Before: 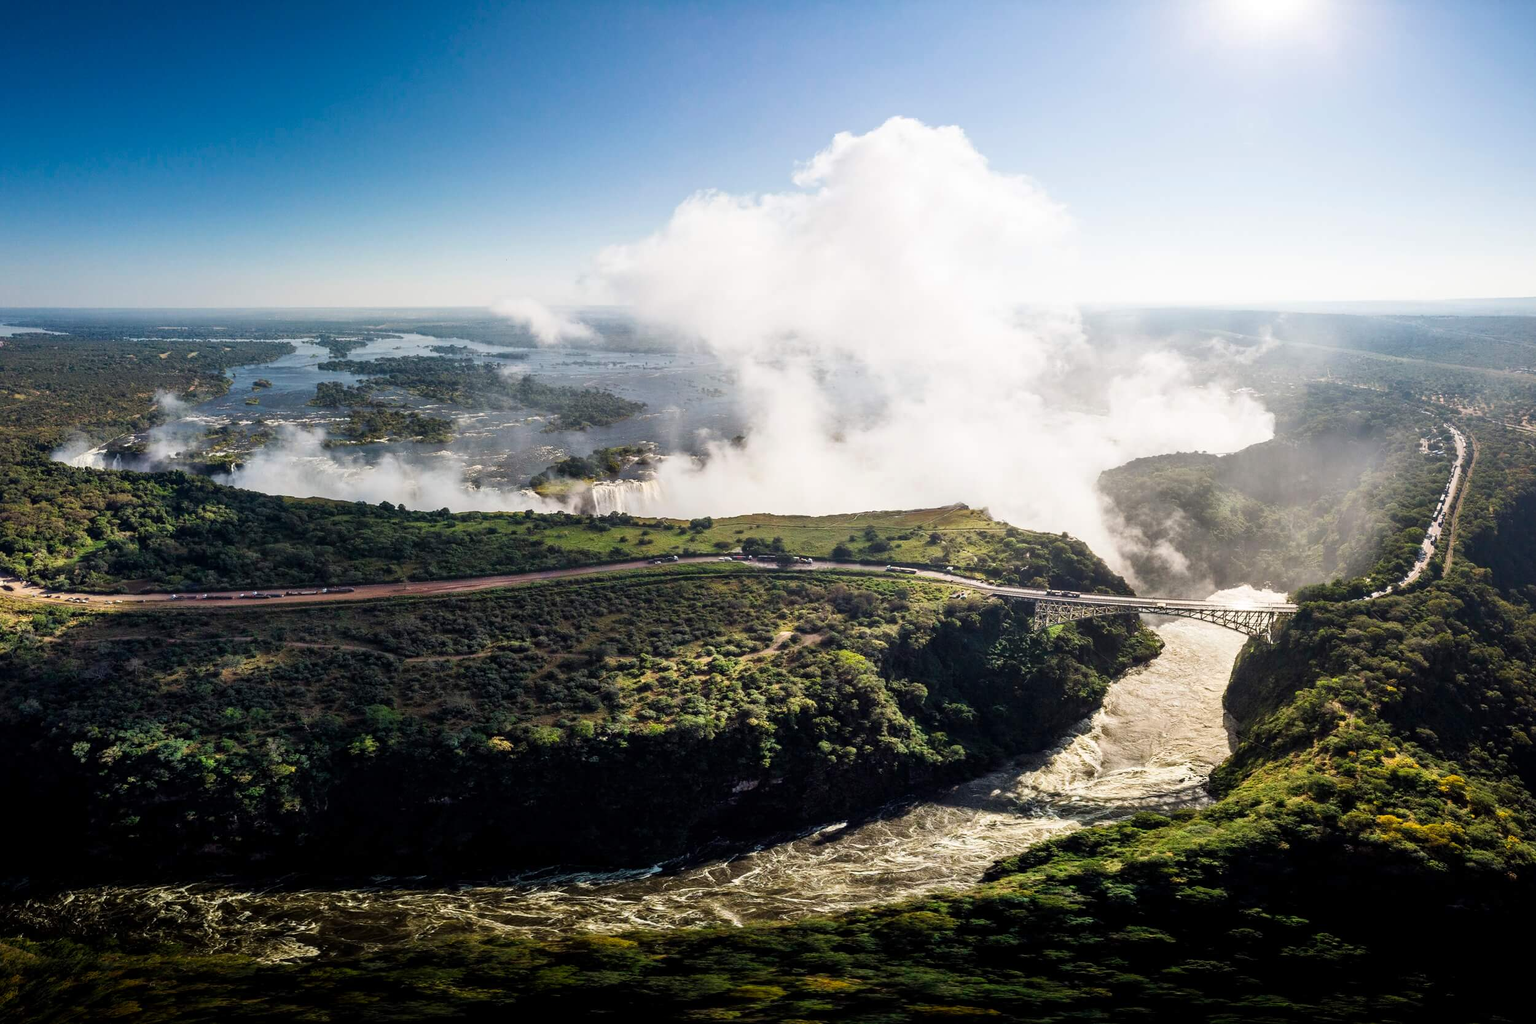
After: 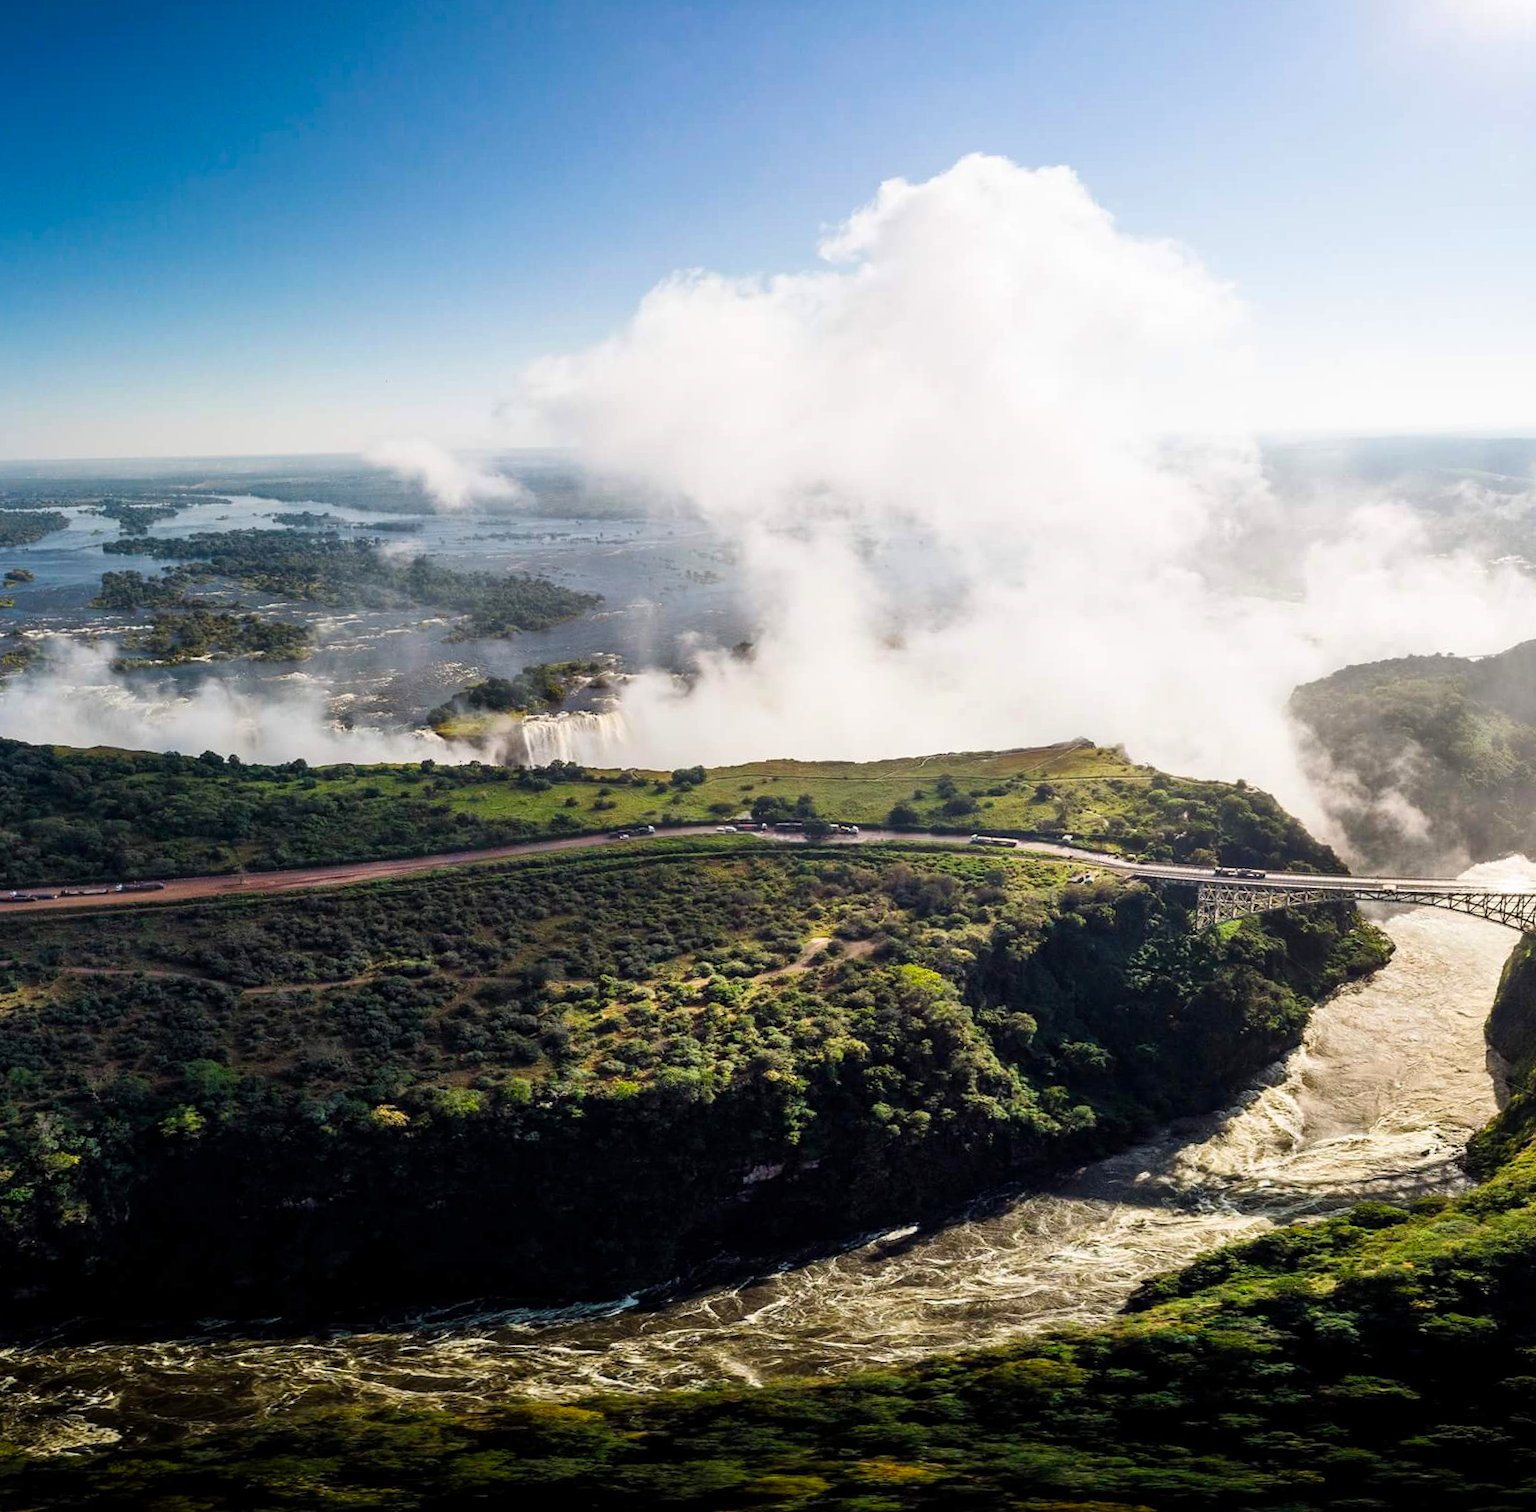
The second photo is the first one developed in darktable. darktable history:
color balance rgb: perceptual saturation grading › global saturation 10%, global vibrance 10%
crop and rotate: left 15.754%, right 17.579%
rotate and perspective: rotation -1°, crop left 0.011, crop right 0.989, crop top 0.025, crop bottom 0.975
